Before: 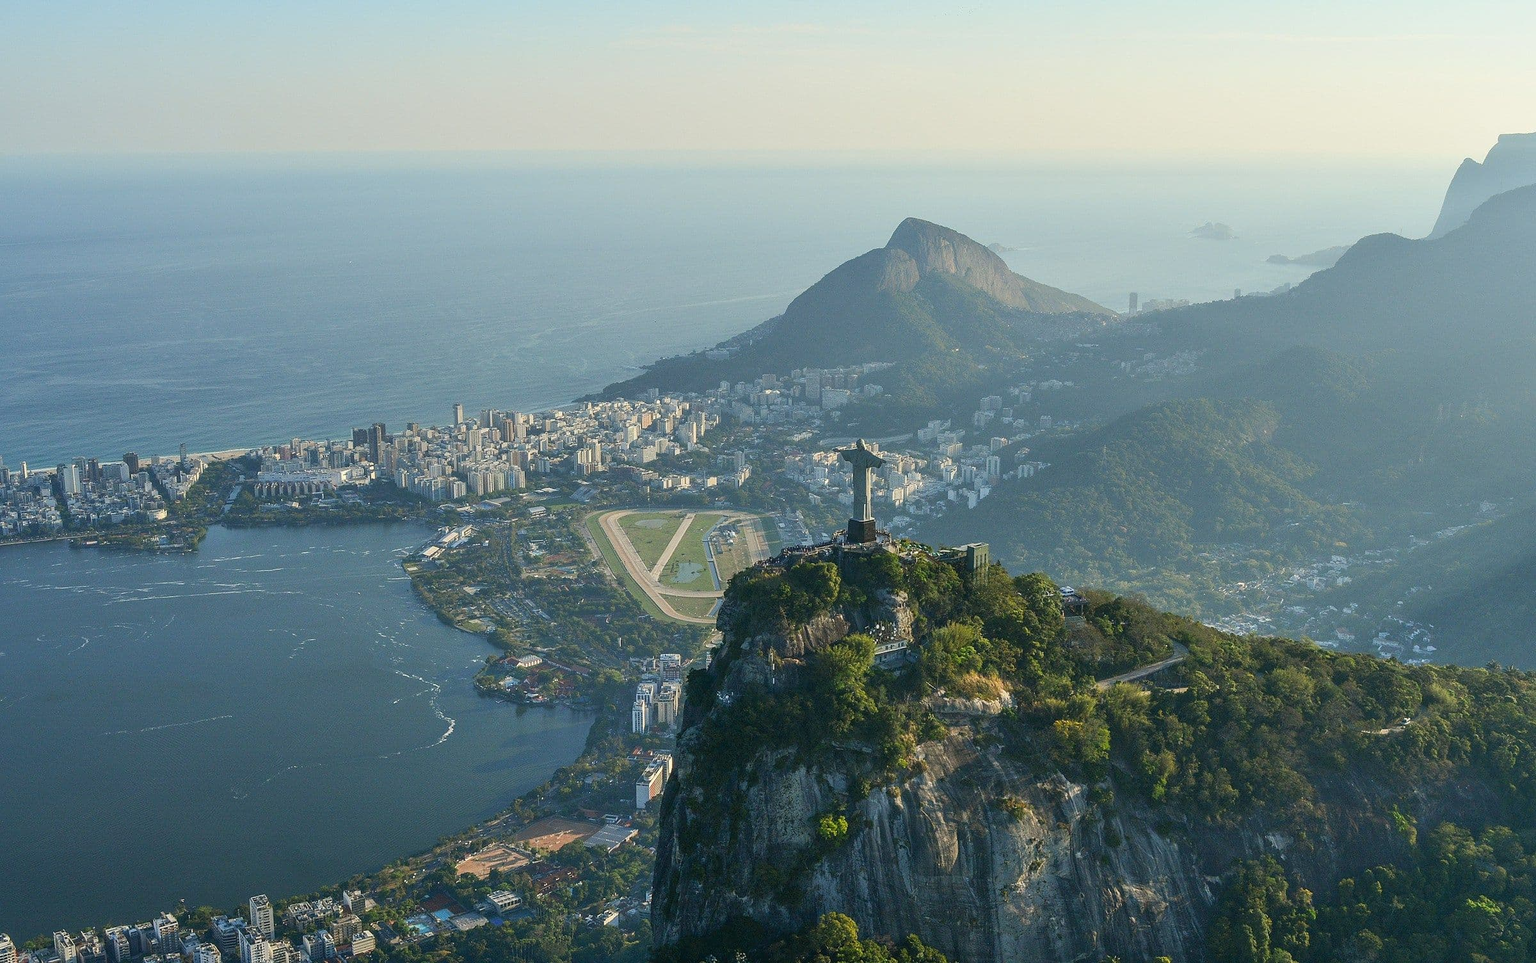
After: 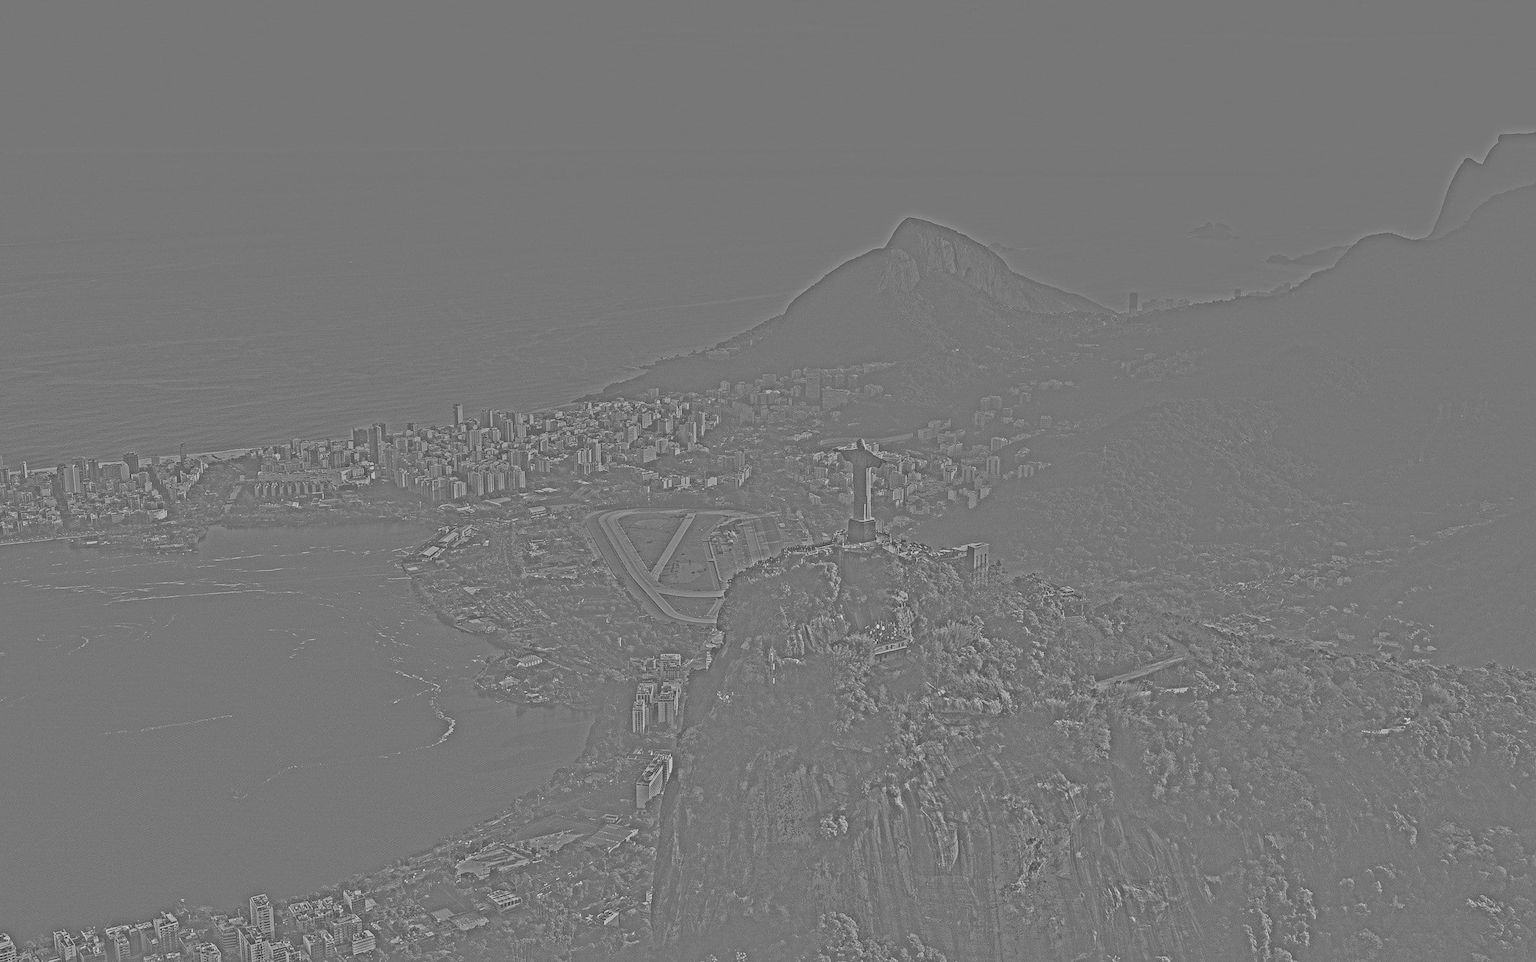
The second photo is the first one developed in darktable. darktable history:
local contrast: on, module defaults
highpass: sharpness 25.84%, contrast boost 14.94%
